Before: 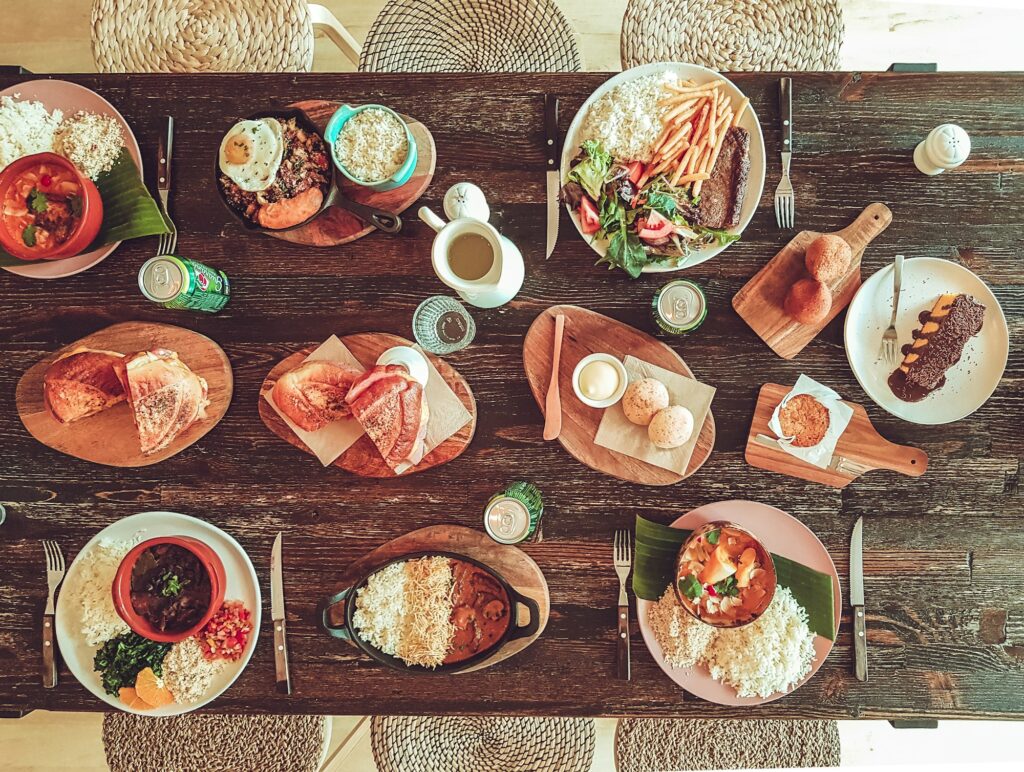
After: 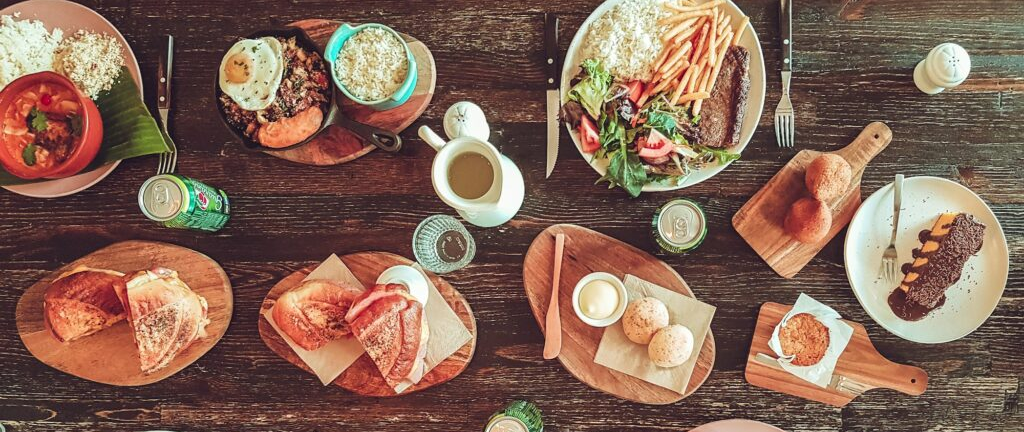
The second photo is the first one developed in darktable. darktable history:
crop and rotate: top 10.604%, bottom 33.405%
